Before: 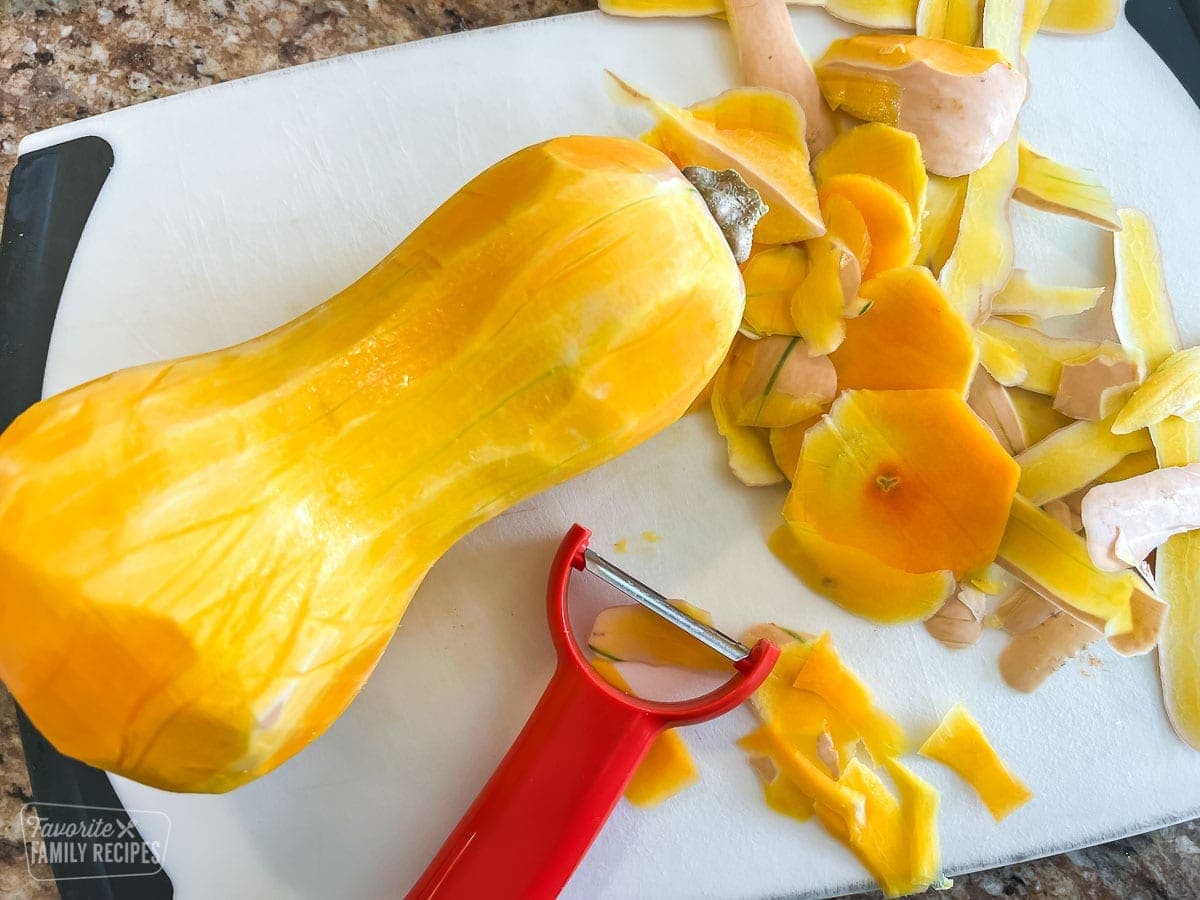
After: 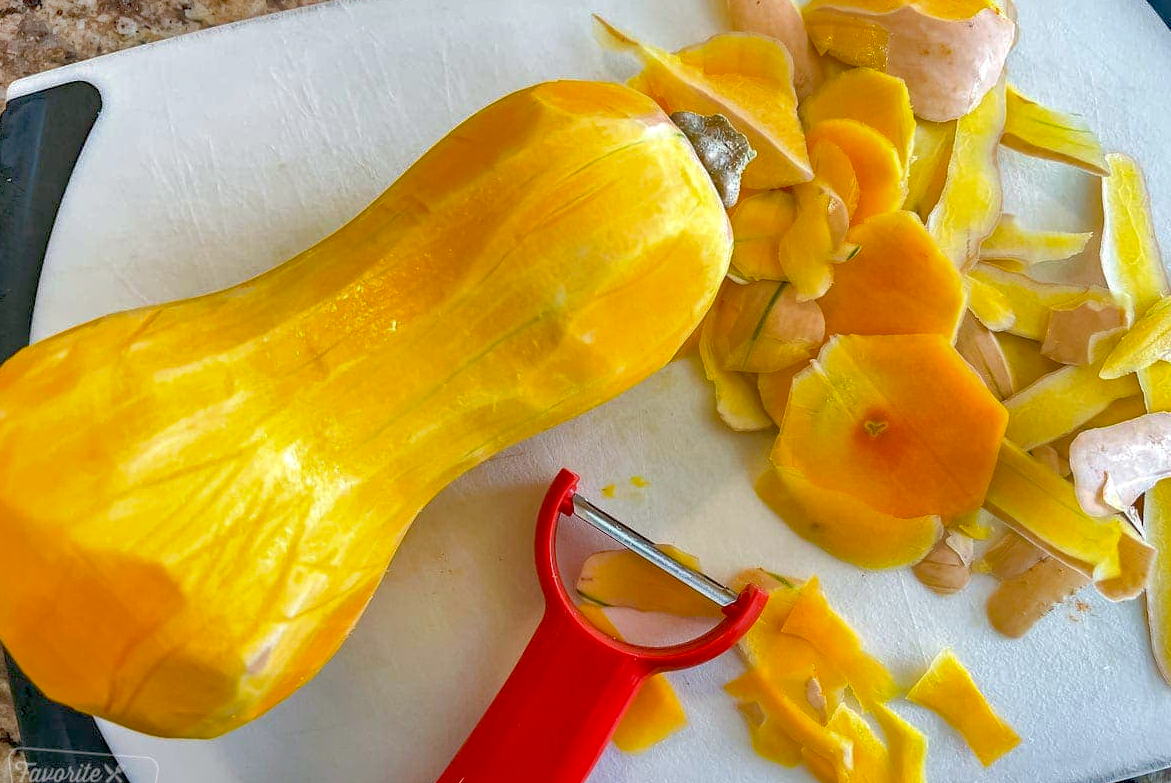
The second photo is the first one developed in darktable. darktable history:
crop: left 1.064%, top 6.139%, right 1.34%, bottom 6.778%
exposure: black level correction 0.009, compensate highlight preservation false
shadows and highlights: on, module defaults
haze removal: strength 0.412, compatibility mode true, adaptive false
